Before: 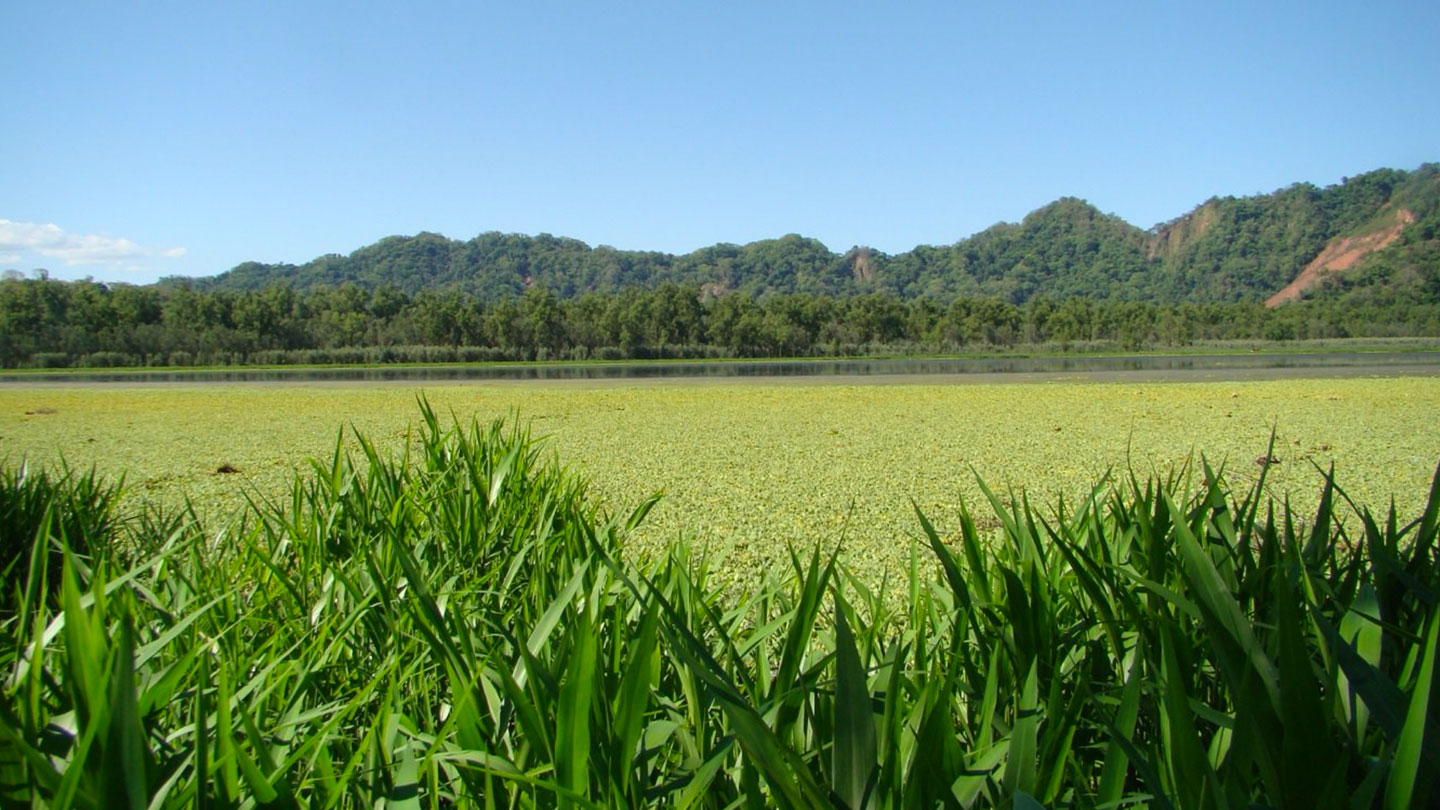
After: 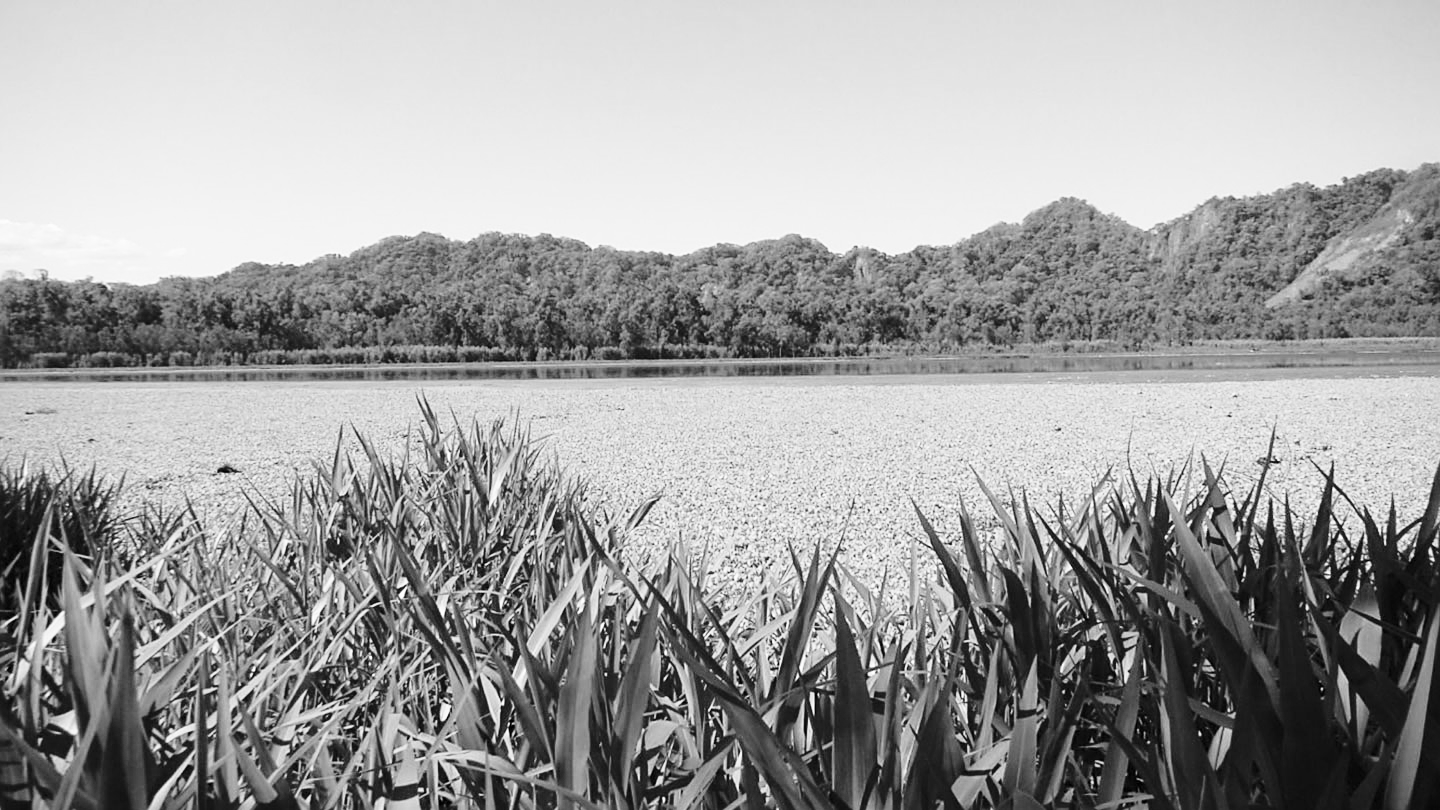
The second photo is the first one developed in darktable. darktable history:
sharpen: on, module defaults
base curve: curves: ch0 [(0, 0) (0.028, 0.03) (0.121, 0.232) (0.46, 0.748) (0.859, 0.968) (1, 1)], preserve colors none
white balance: red 0.926, green 1.003, blue 1.133
monochrome: on, module defaults
